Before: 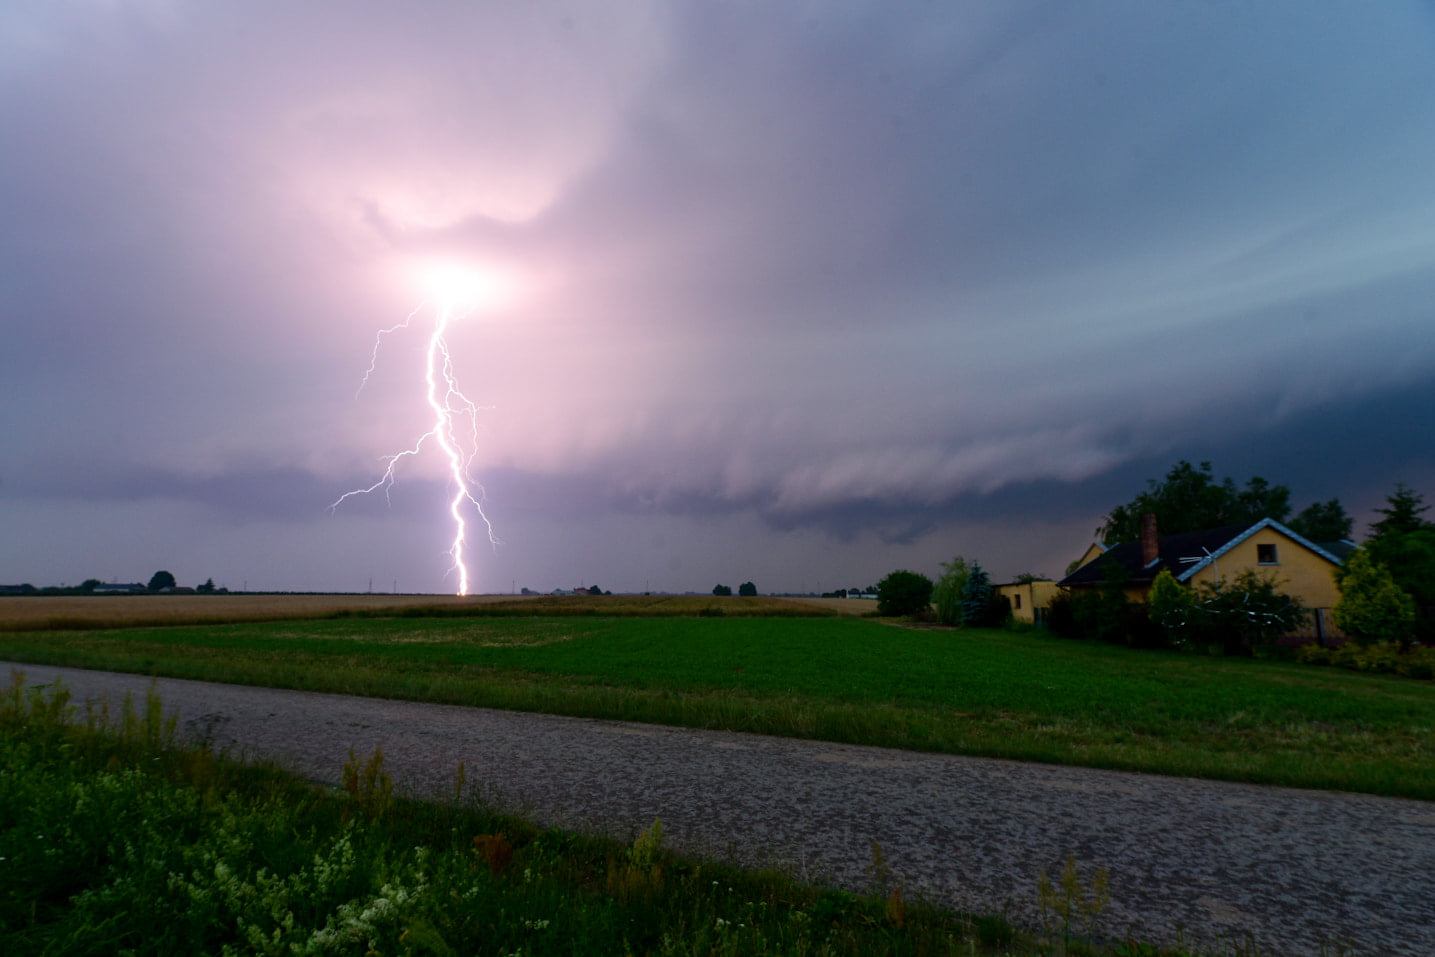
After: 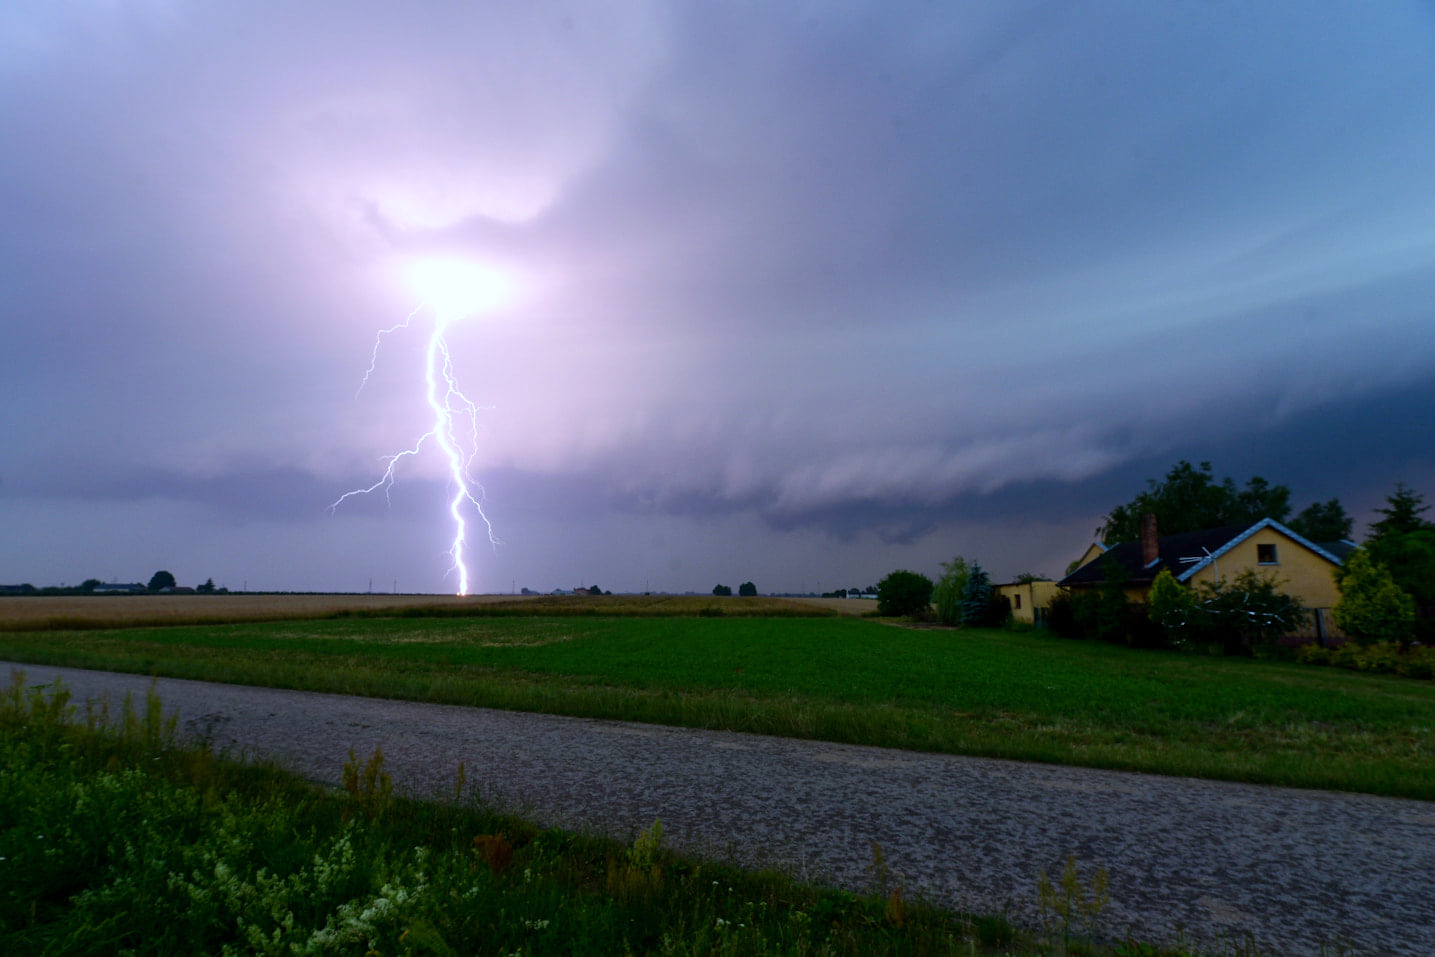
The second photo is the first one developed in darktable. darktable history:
exposure: exposure 0.128 EV, compensate highlight preservation false
white balance: red 0.924, blue 1.095
